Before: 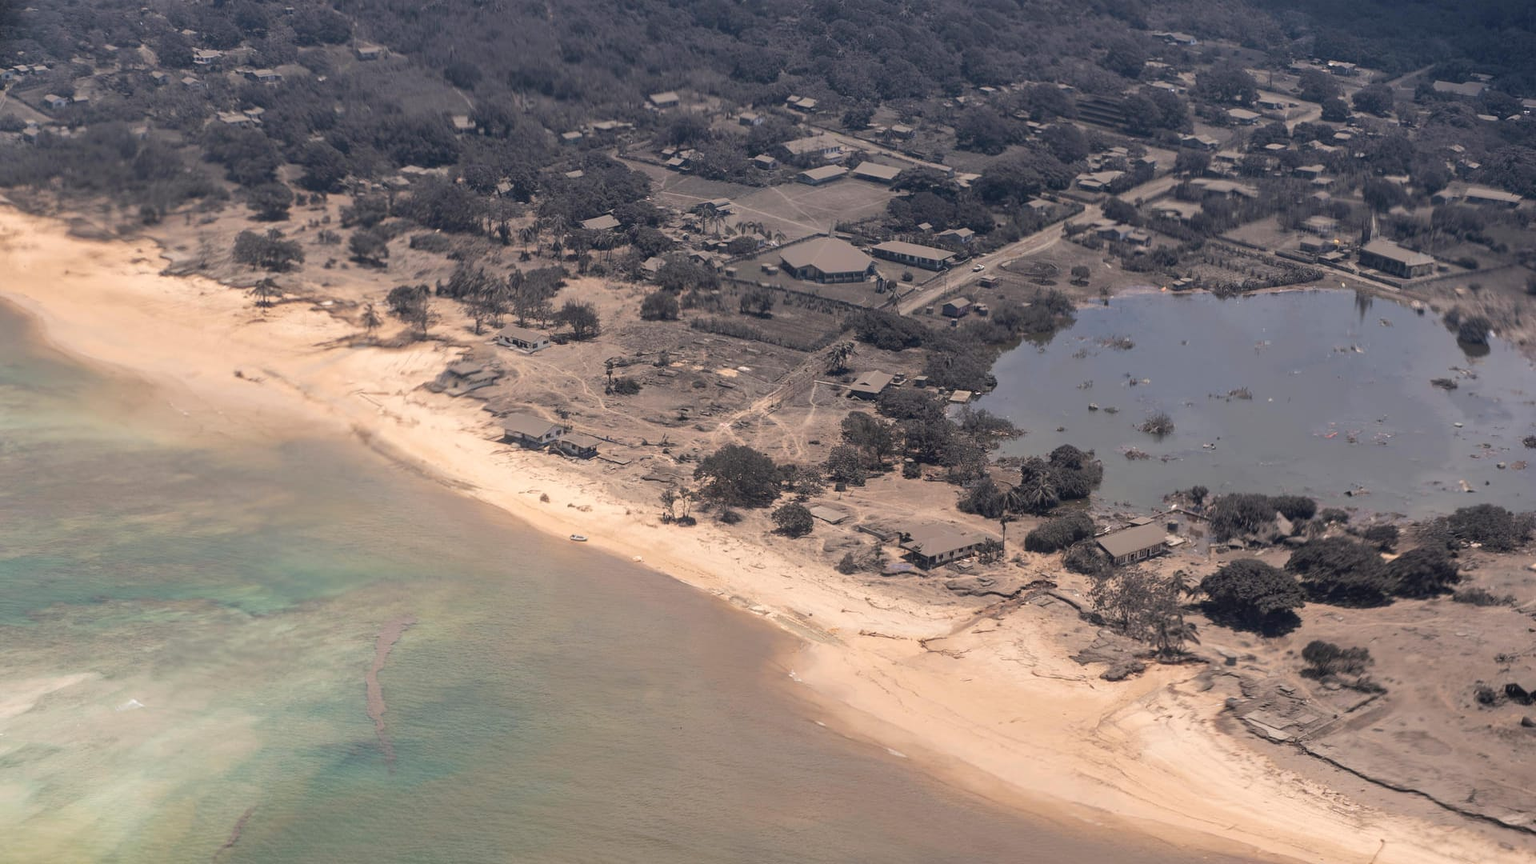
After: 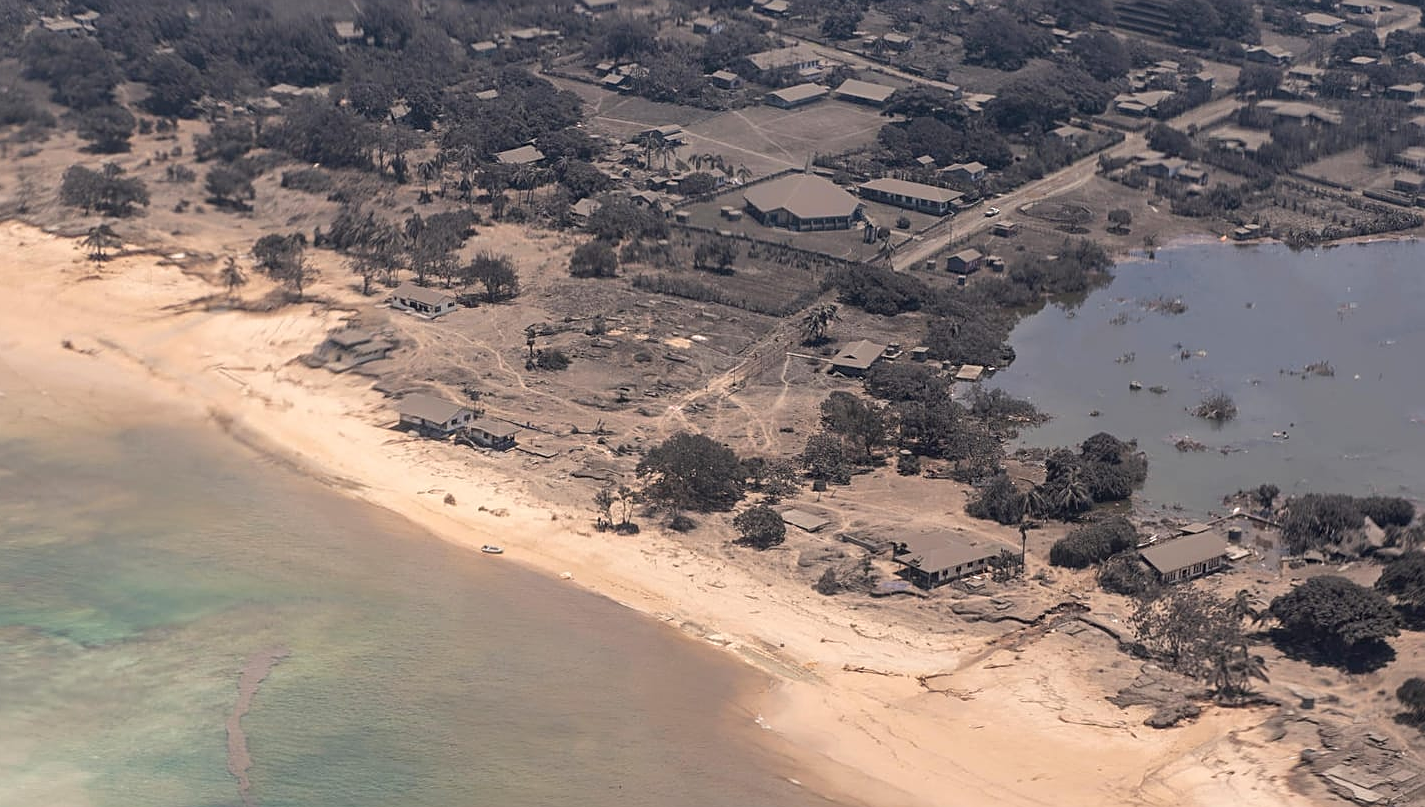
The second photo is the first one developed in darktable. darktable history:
crop and rotate: left 12.081%, top 11.416%, right 13.682%, bottom 13.775%
sharpen: on, module defaults
